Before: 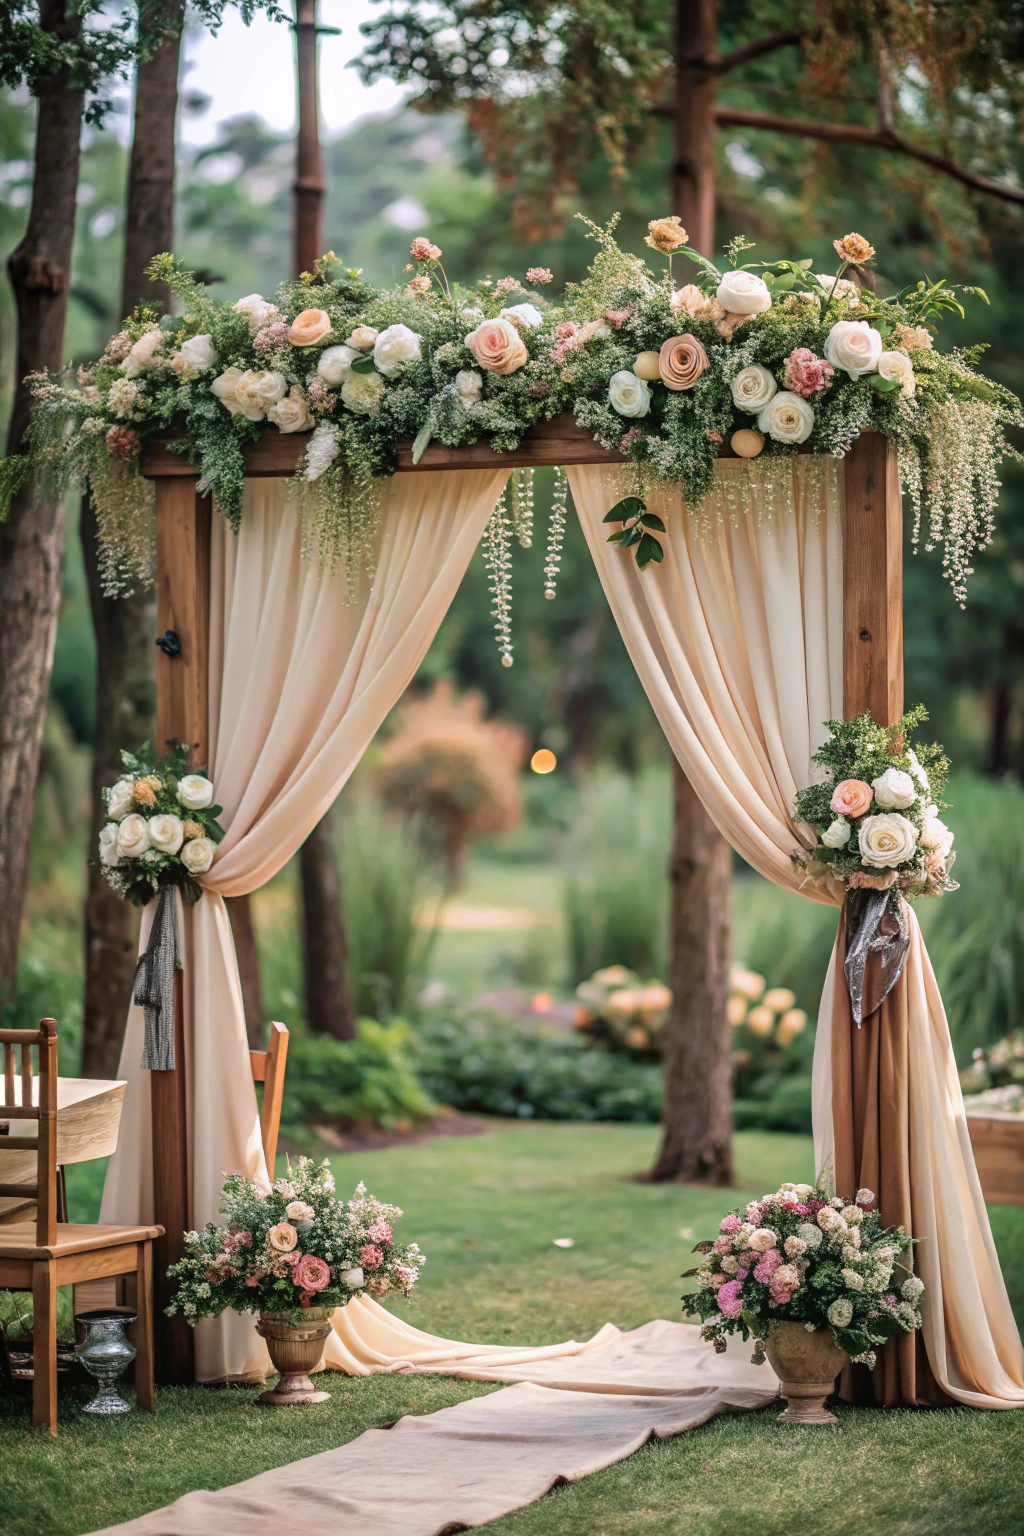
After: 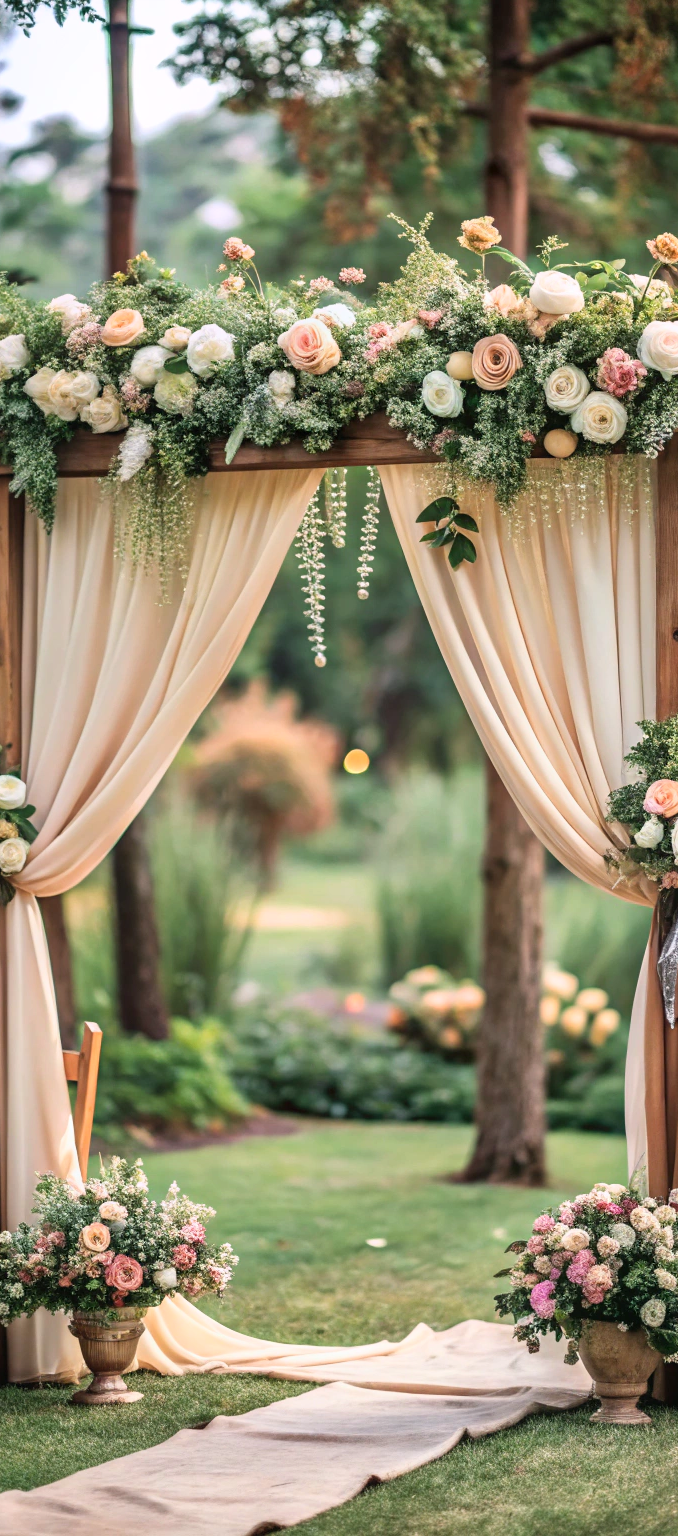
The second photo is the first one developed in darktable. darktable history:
crop and rotate: left 18.265%, right 15.484%
base curve: curves: ch0 [(0, 0) (0.666, 0.806) (1, 1)]
shadows and highlights: soften with gaussian
